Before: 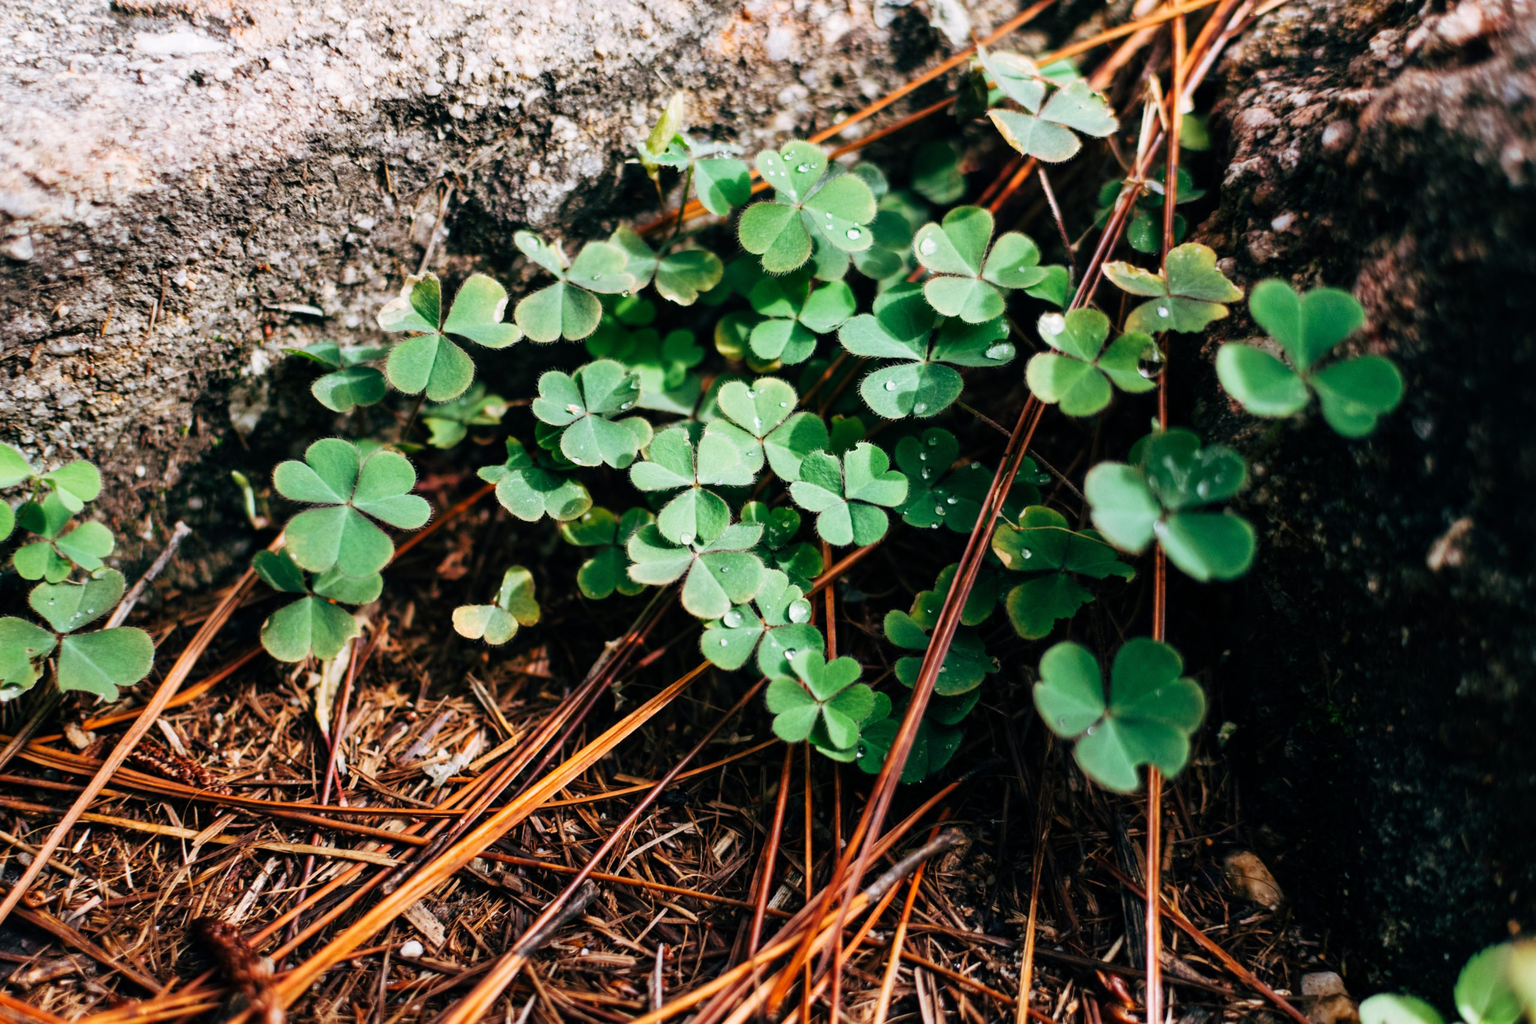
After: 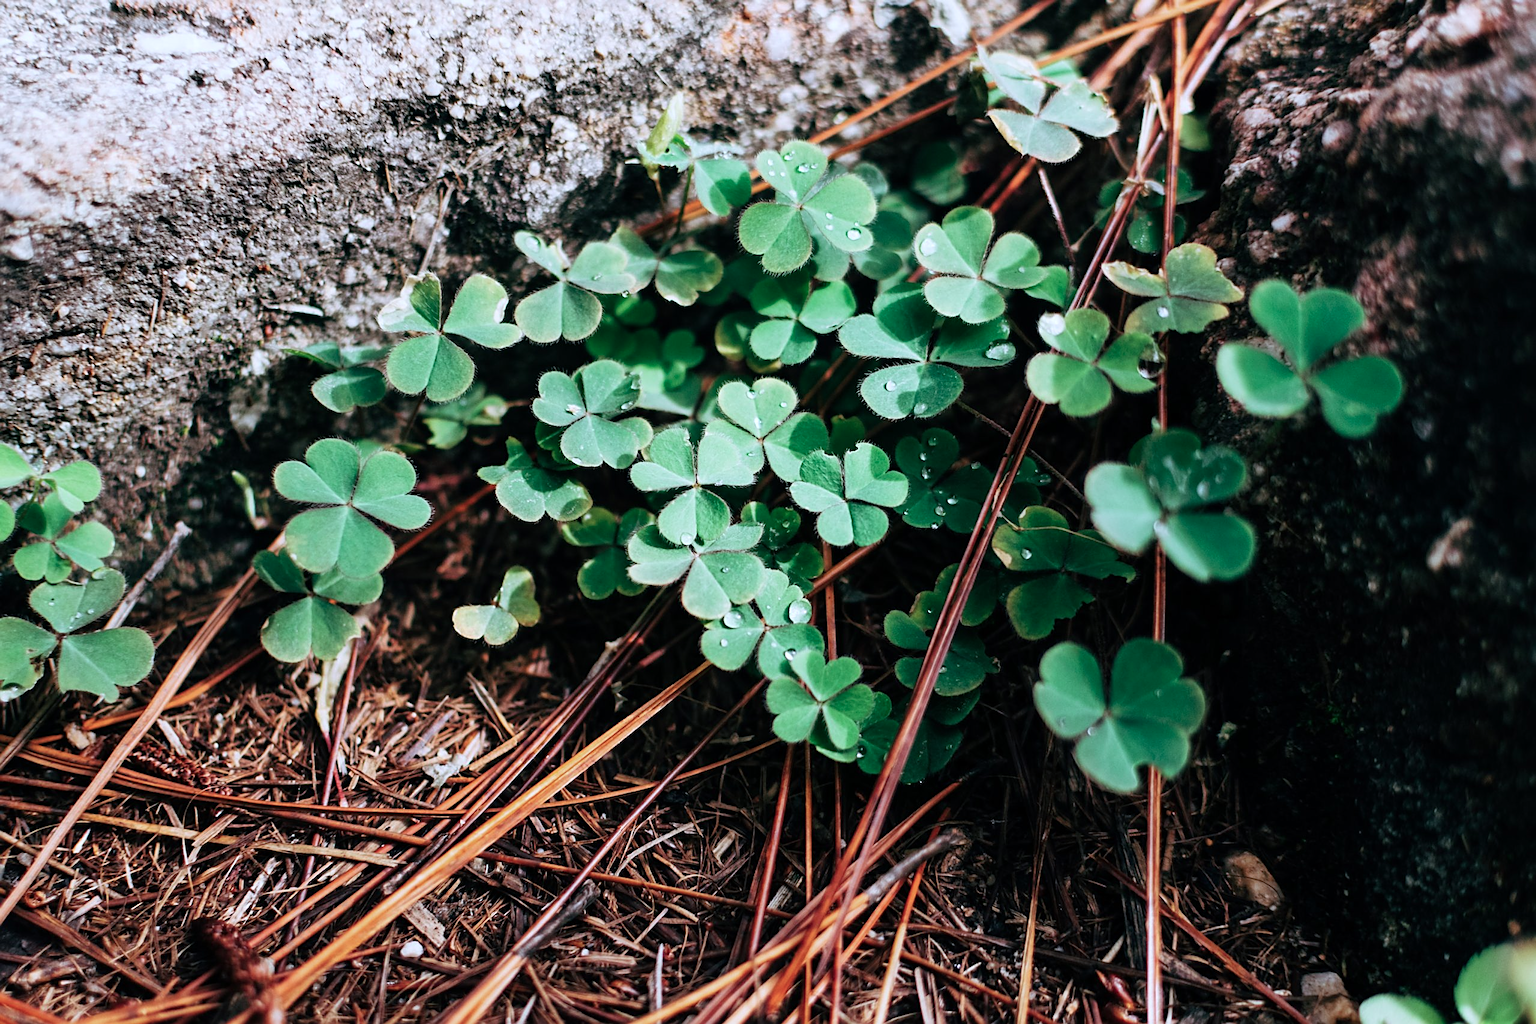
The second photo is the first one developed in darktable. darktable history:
sharpen: on, module defaults
color contrast: blue-yellow contrast 0.7
tone equalizer: on, module defaults
white balance: red 0.931, blue 1.11
